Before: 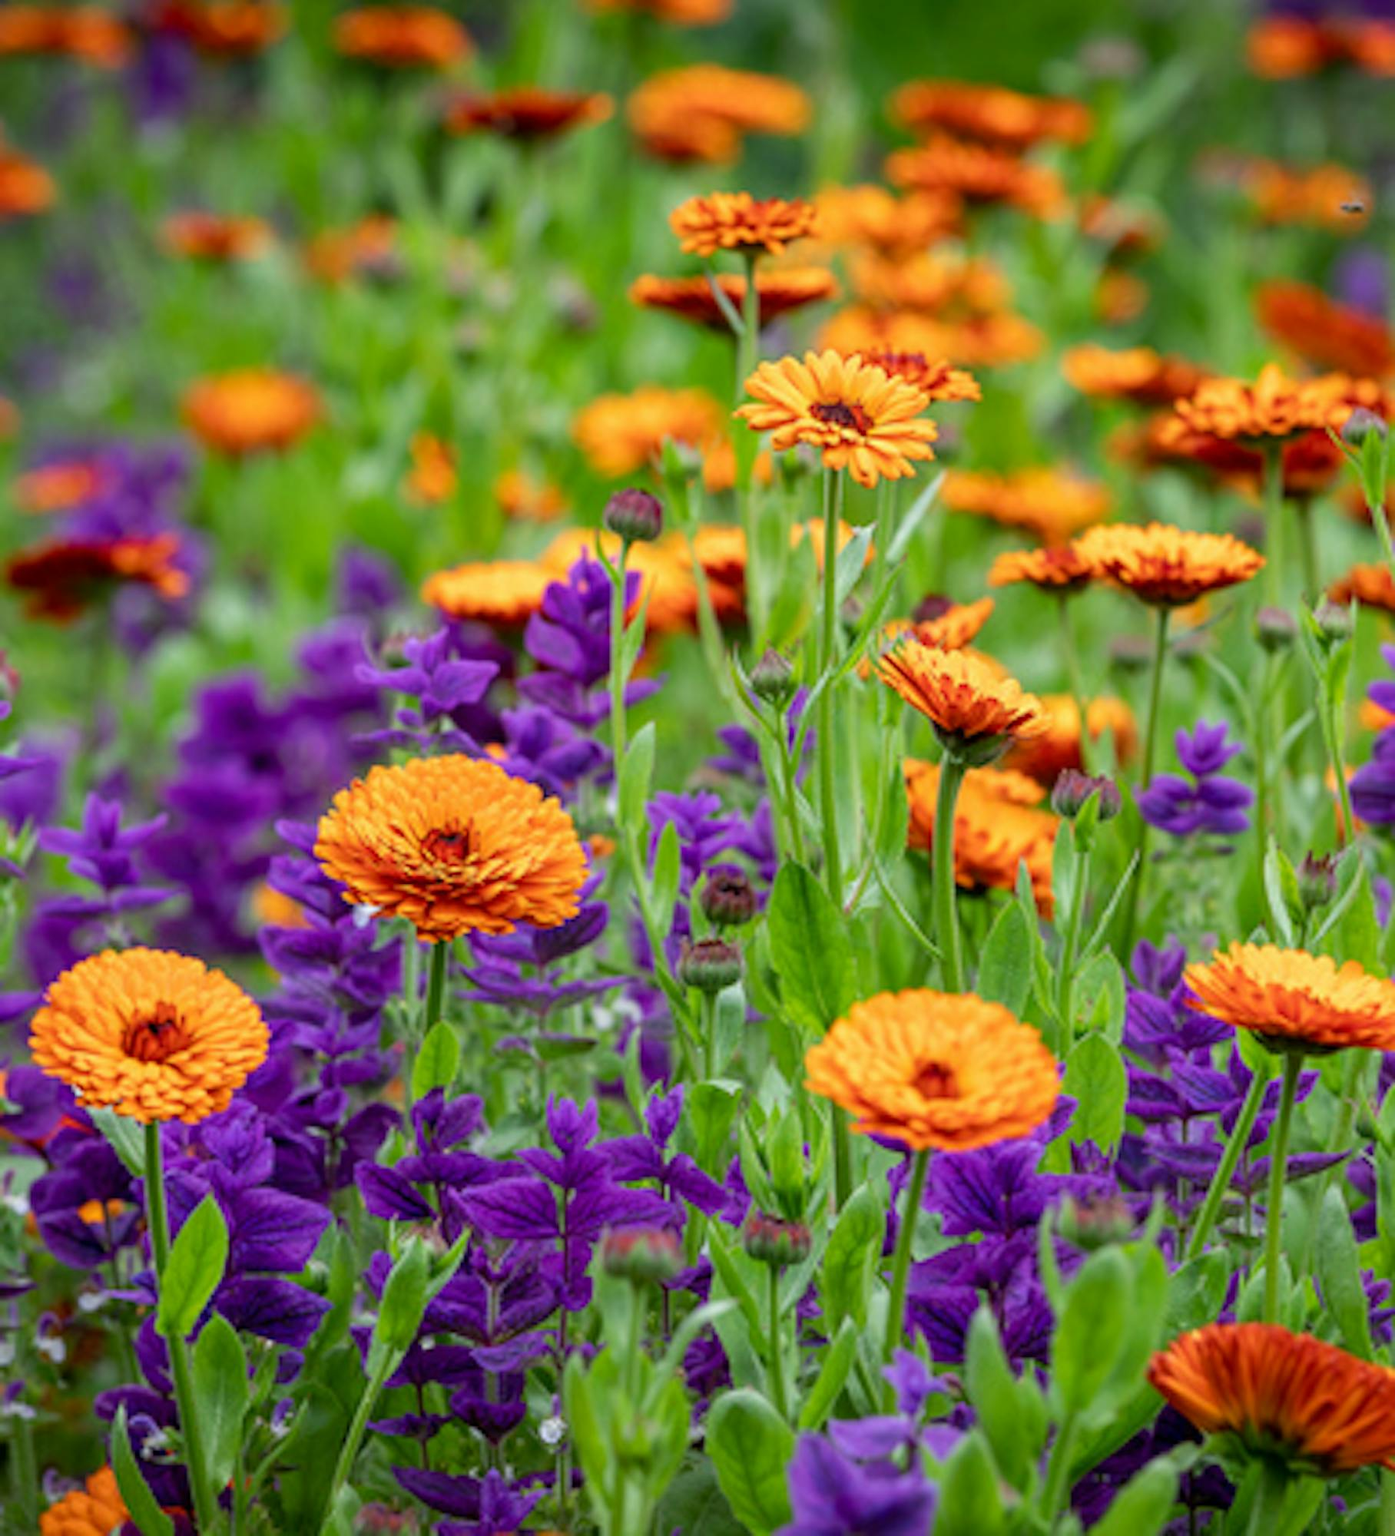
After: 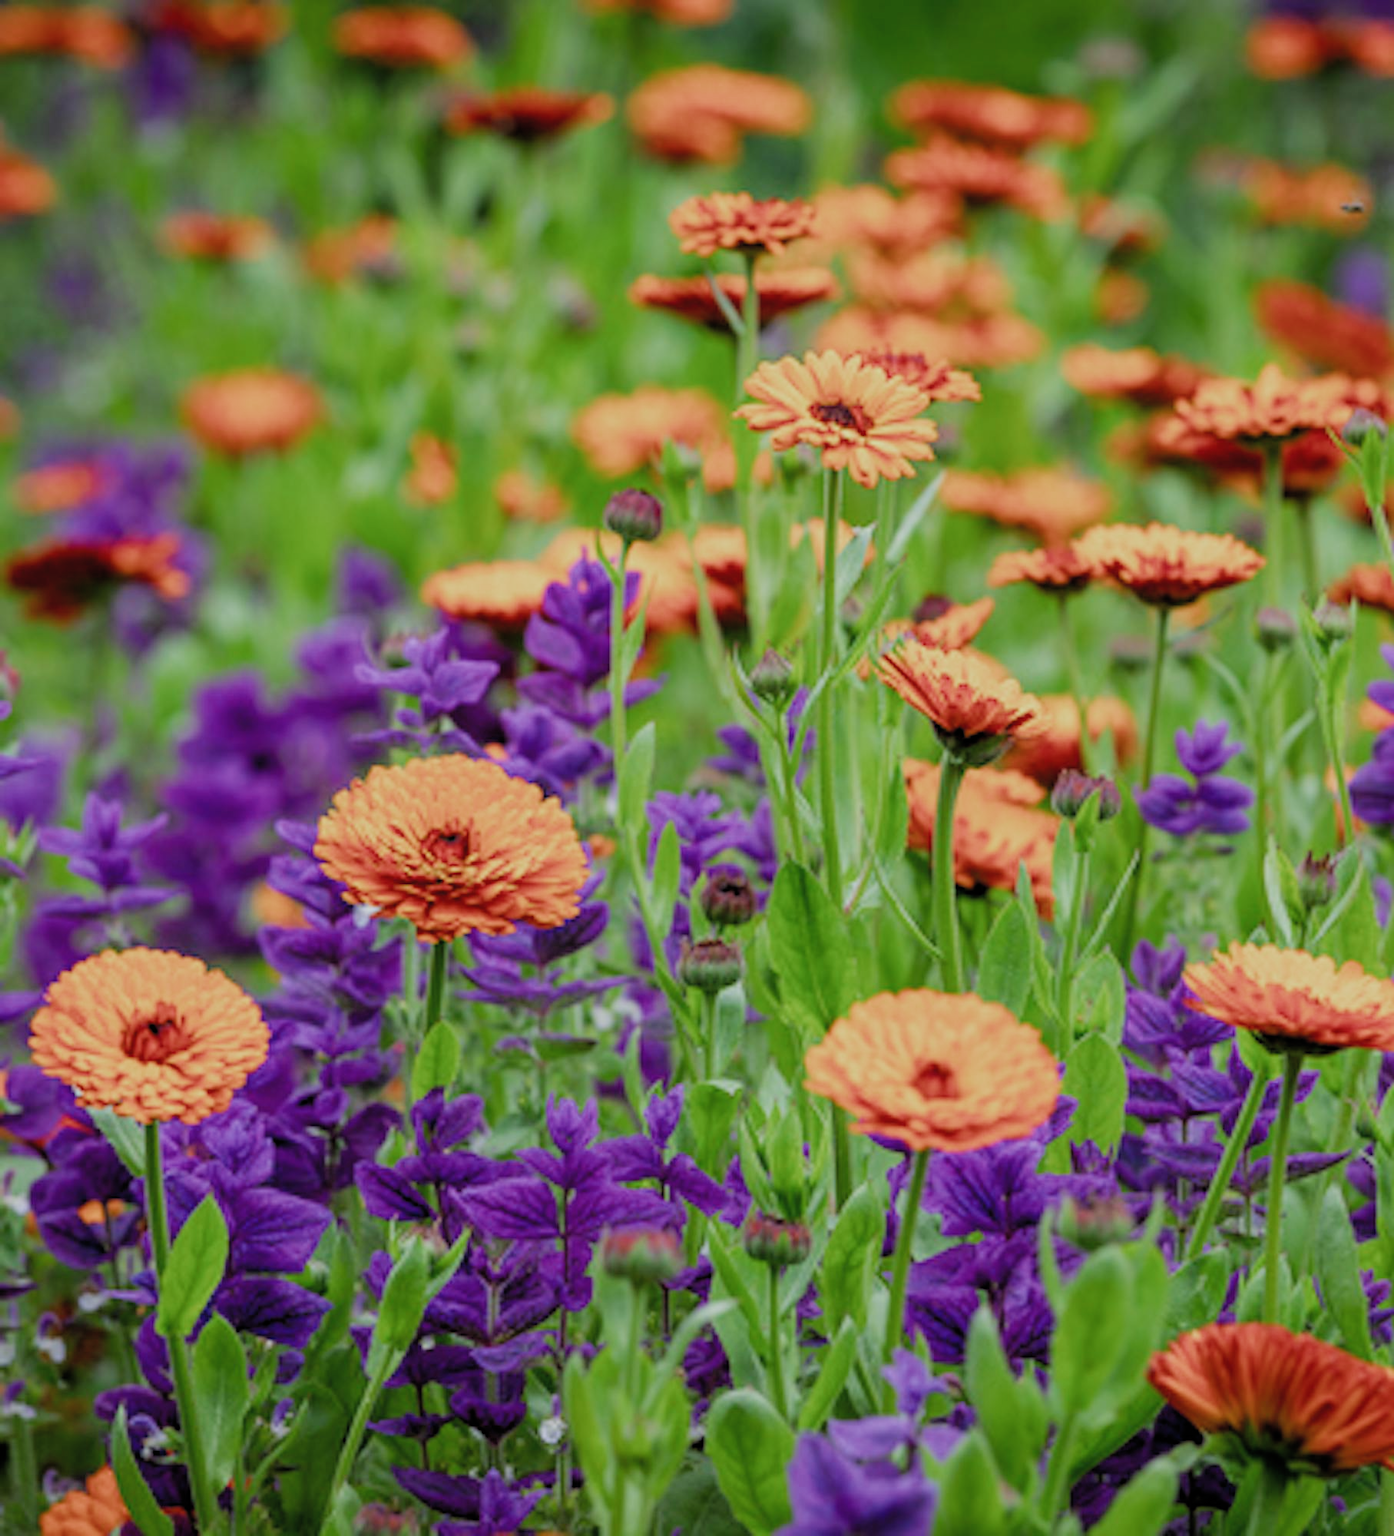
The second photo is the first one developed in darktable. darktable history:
filmic rgb: black relative exposure -7.99 EV, white relative exposure 4.05 EV, threshold 2.97 EV, hardness 4.18, contrast 0.918, color science v4 (2020), enable highlight reconstruction true
